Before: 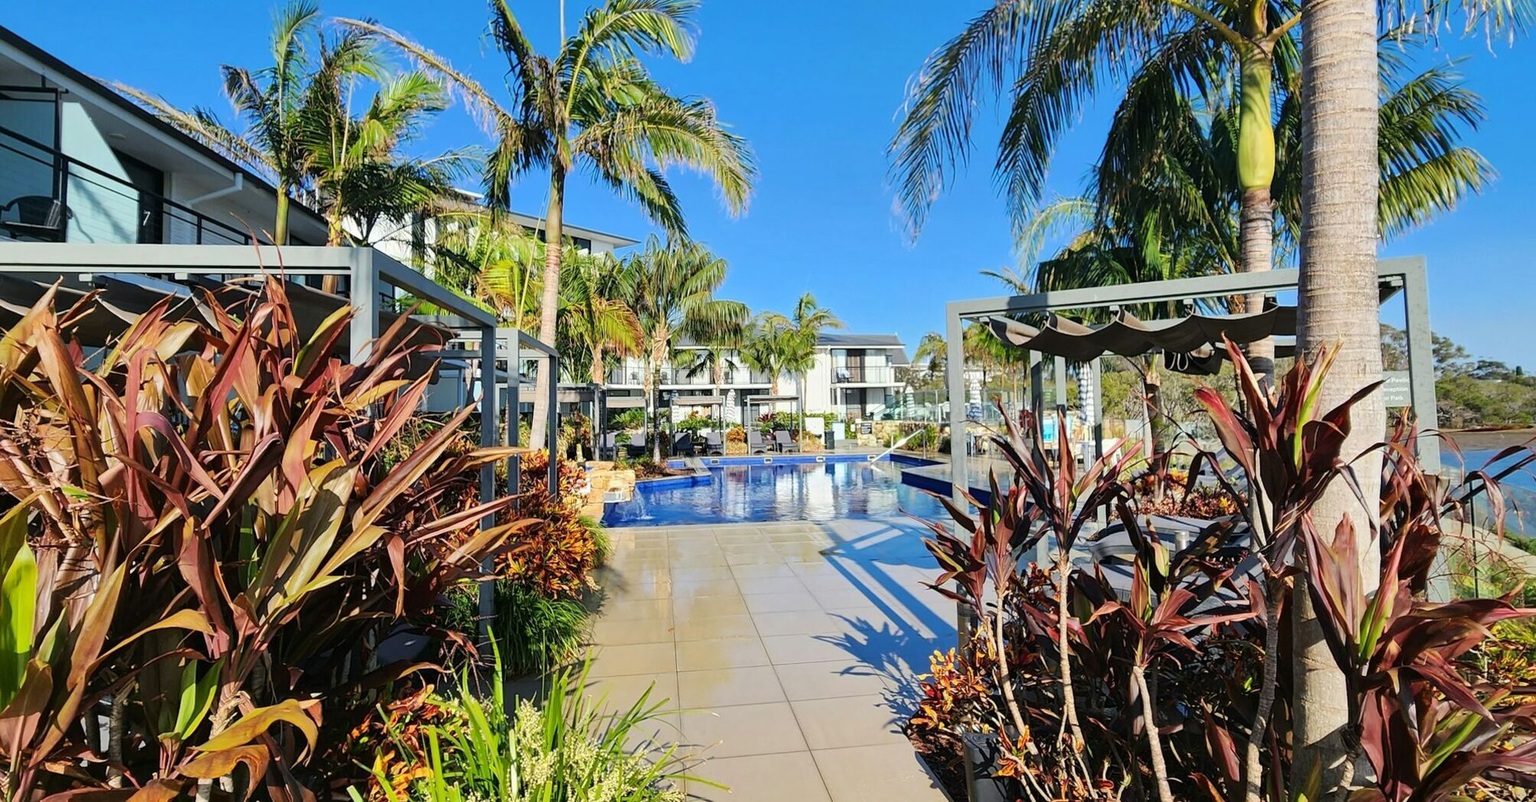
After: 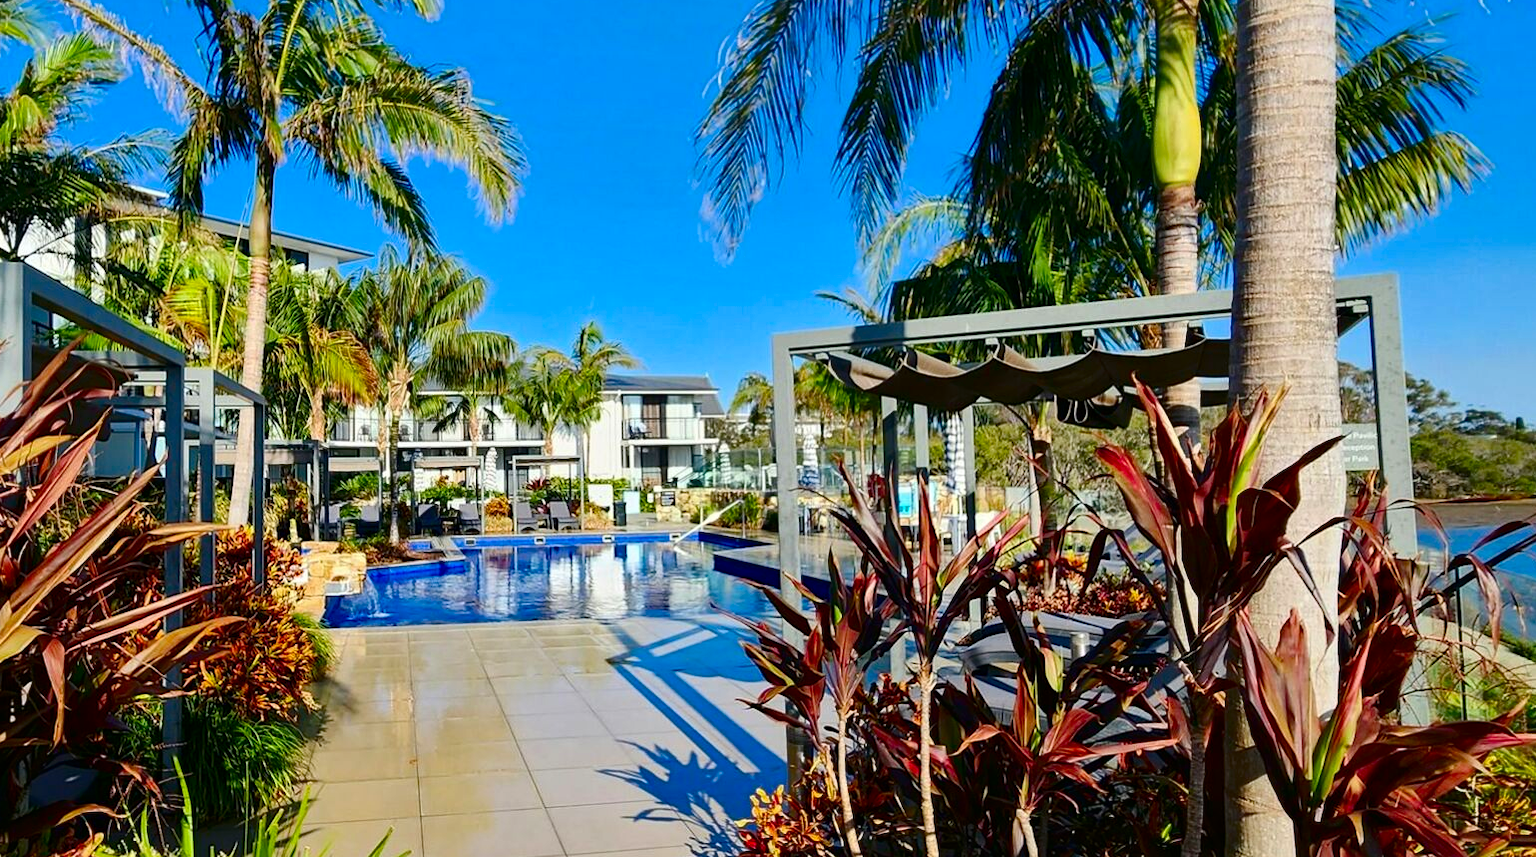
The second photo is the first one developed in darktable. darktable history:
contrast brightness saturation: contrast 0.12, brightness -0.12, saturation 0.2
crop: left 23.095%, top 5.827%, bottom 11.854%
tone equalizer: on, module defaults
color balance rgb: perceptual saturation grading › global saturation 20%, perceptual saturation grading › highlights -25%, perceptual saturation grading › shadows 25%
